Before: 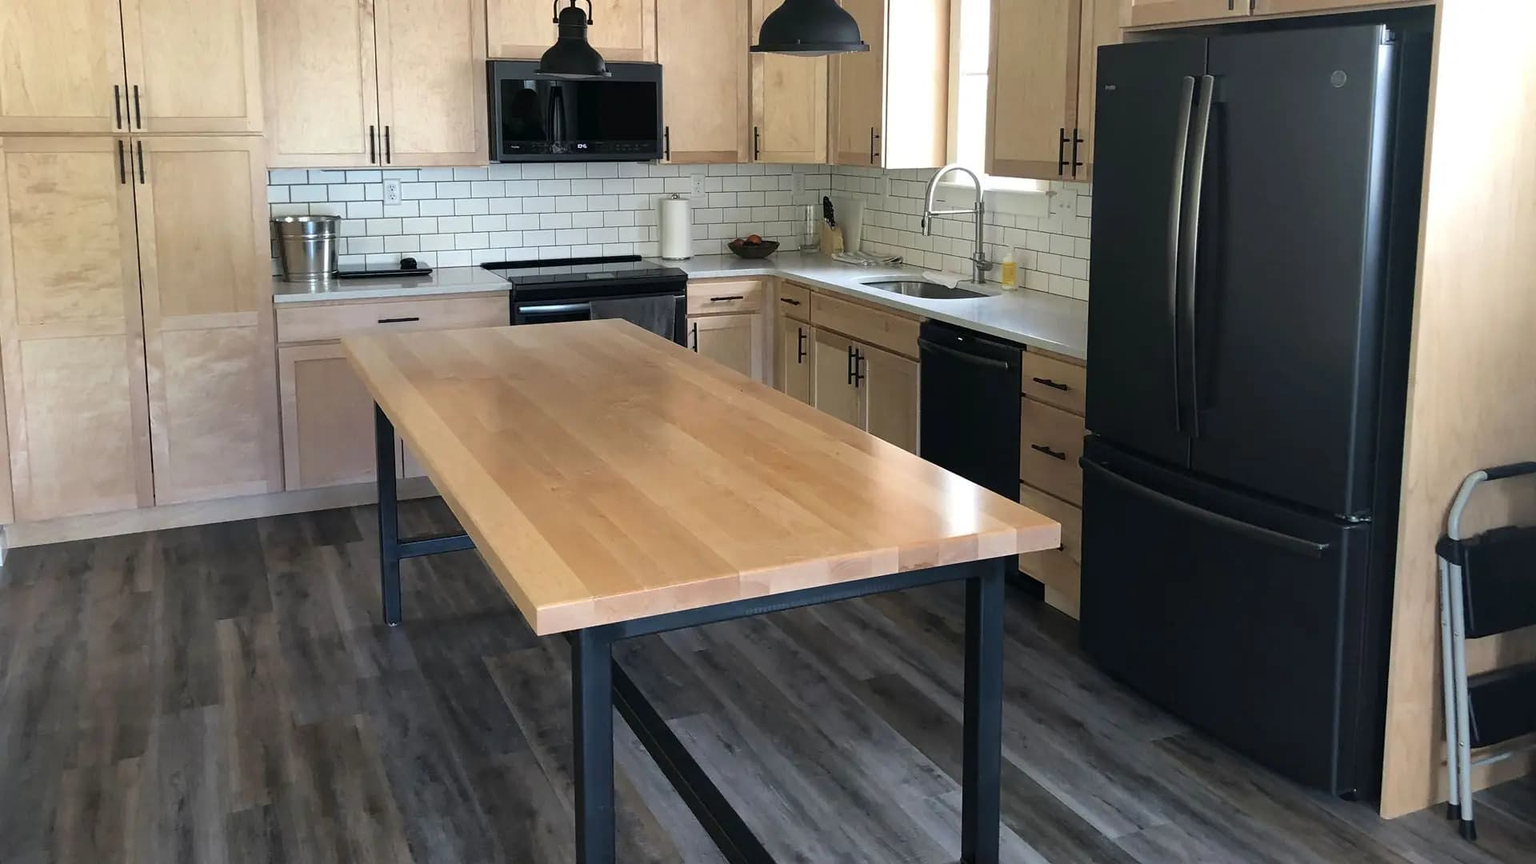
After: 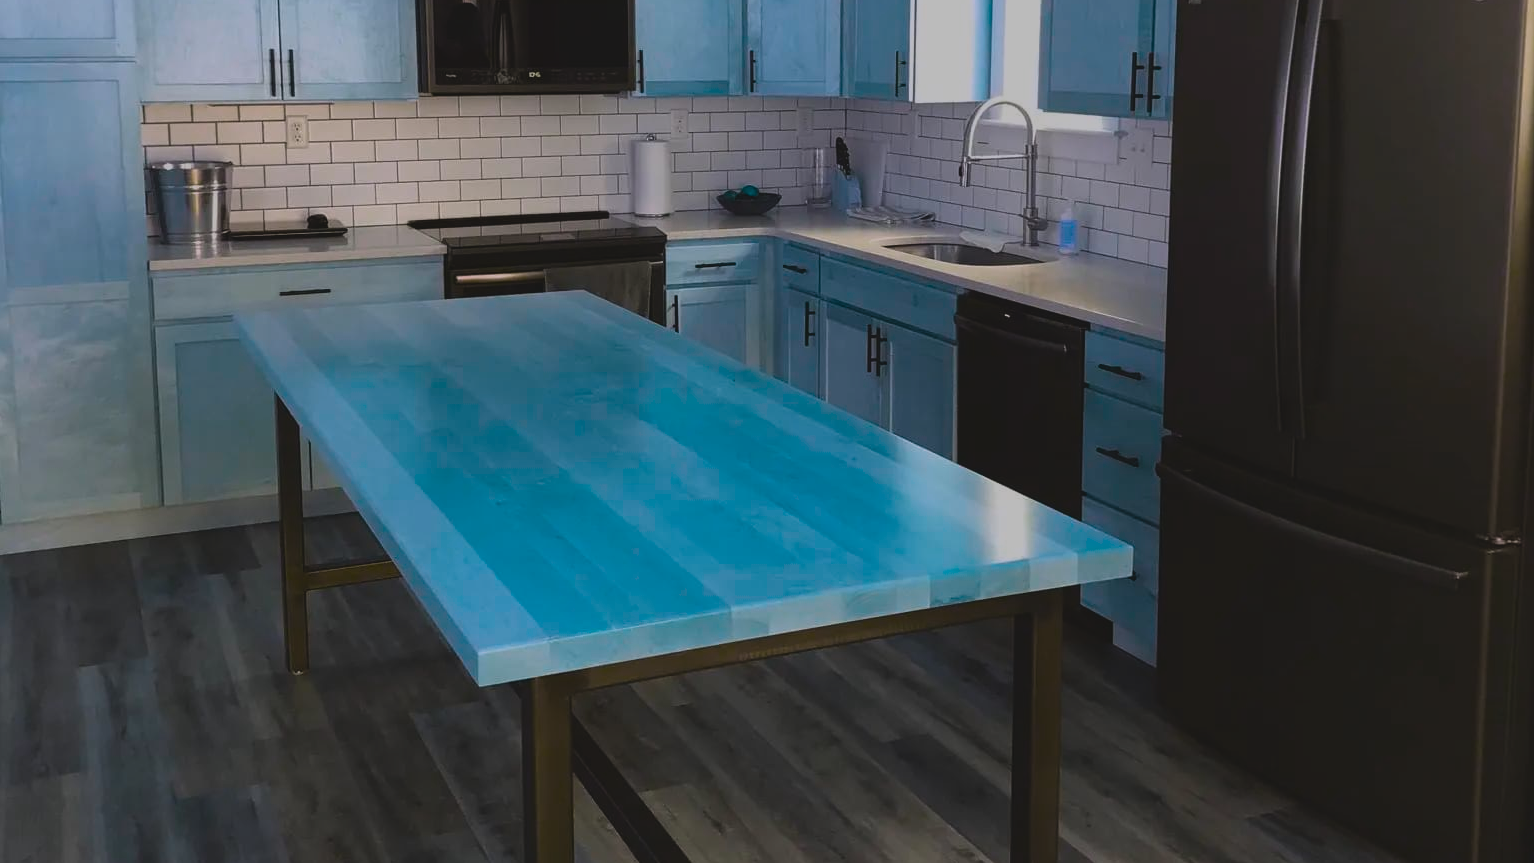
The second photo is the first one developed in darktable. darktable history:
crop and rotate: left 10.071%, top 10.071%, right 10.02%, bottom 10.02%
exposure: black level correction -0.016, exposure -1.018 EV, compensate highlight preservation false
color balance rgb: hue shift 180°, global vibrance 50%, contrast 0.32%
